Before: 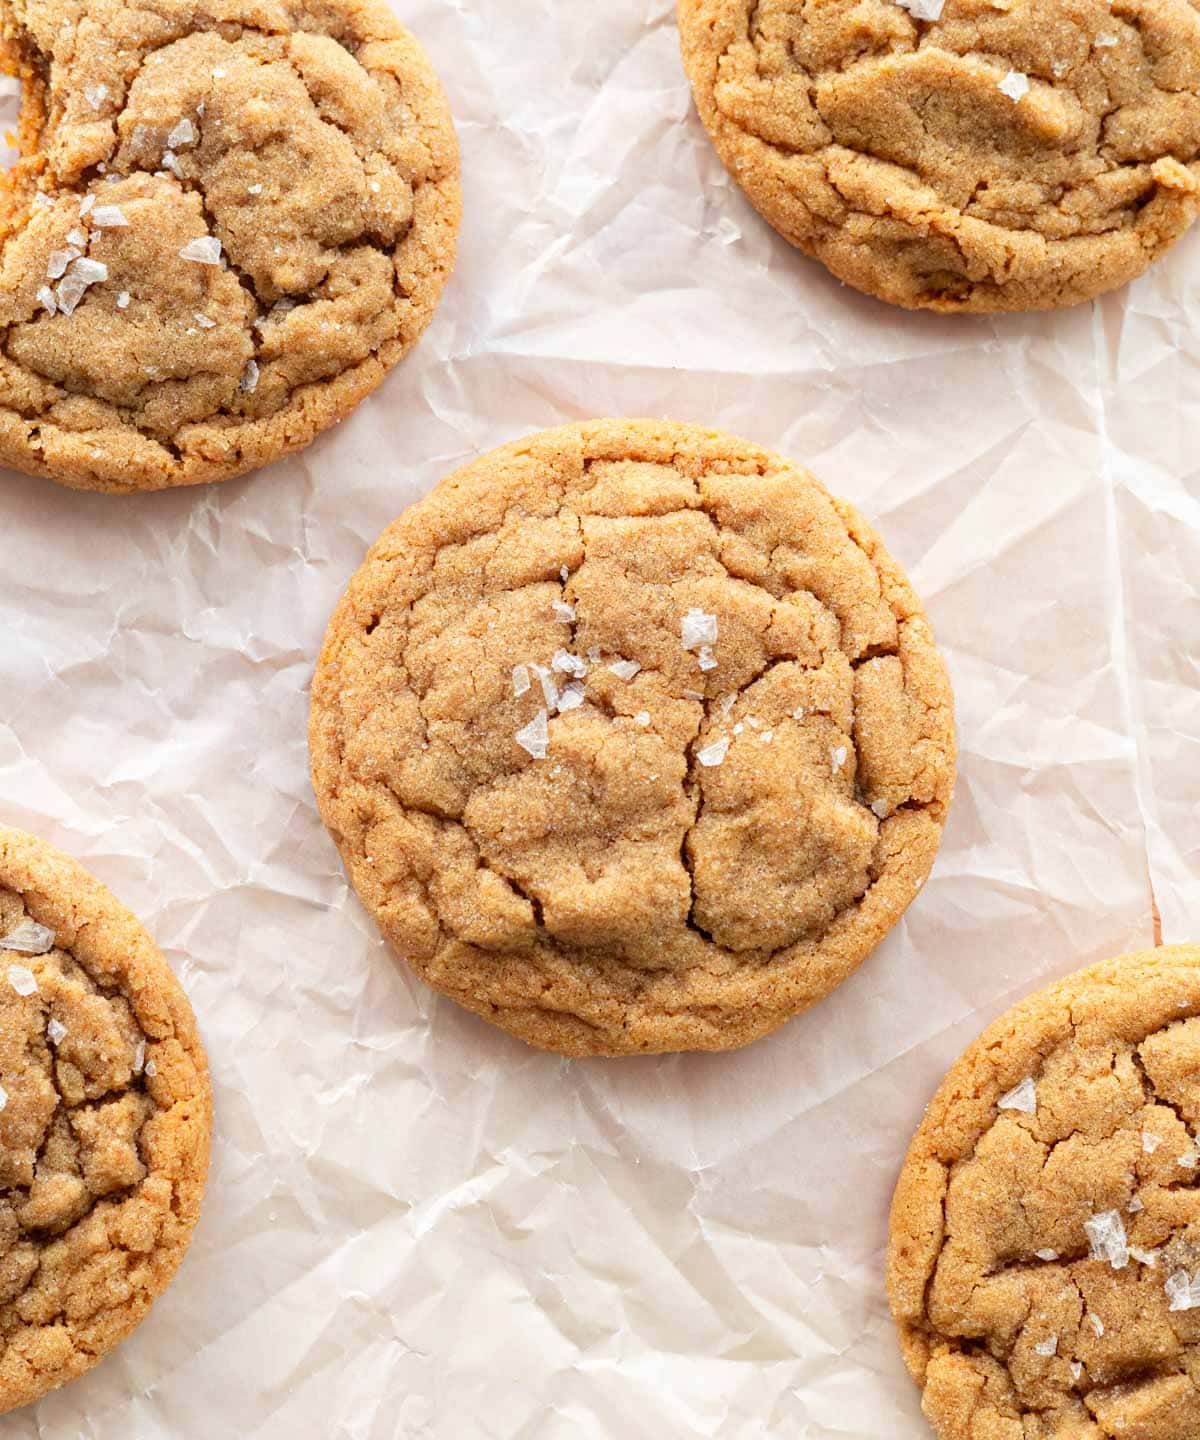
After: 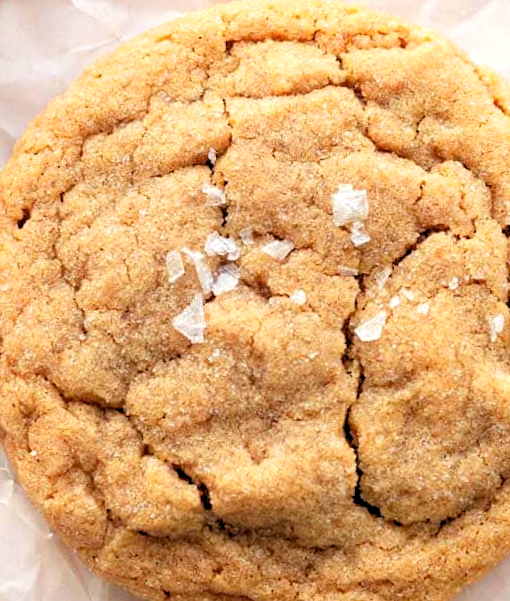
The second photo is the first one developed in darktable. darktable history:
rotate and perspective: rotation -3.18°, automatic cropping off
rgb levels: levels [[0.013, 0.434, 0.89], [0, 0.5, 1], [0, 0.5, 1]]
crop: left 30%, top 30%, right 30%, bottom 30%
